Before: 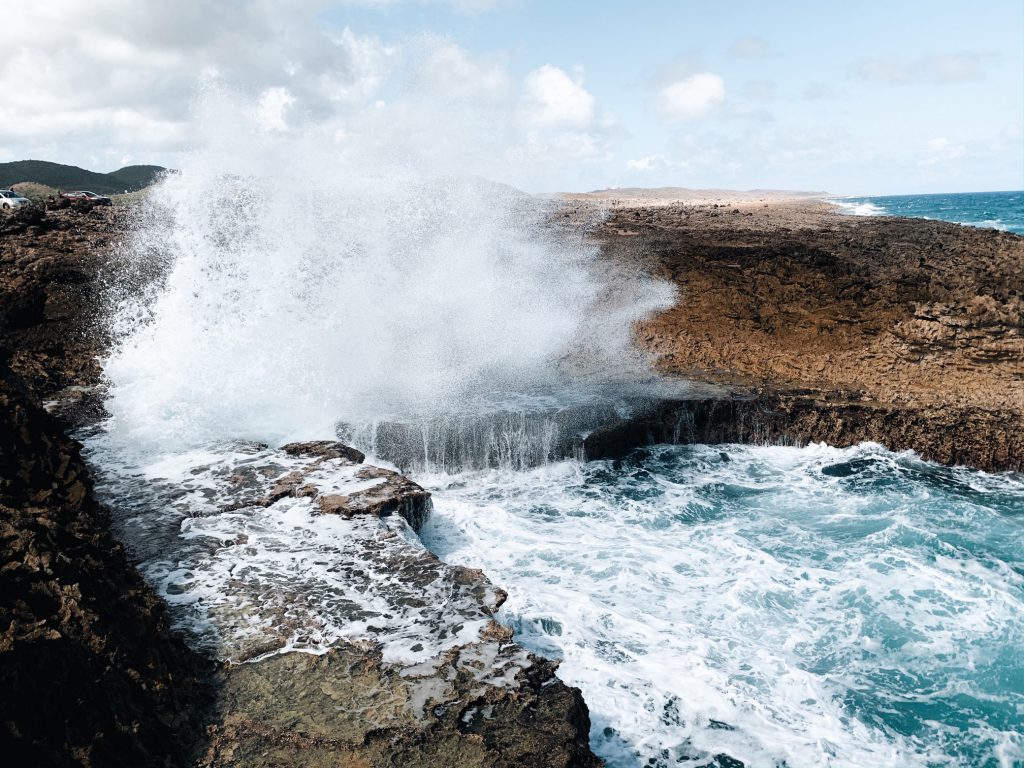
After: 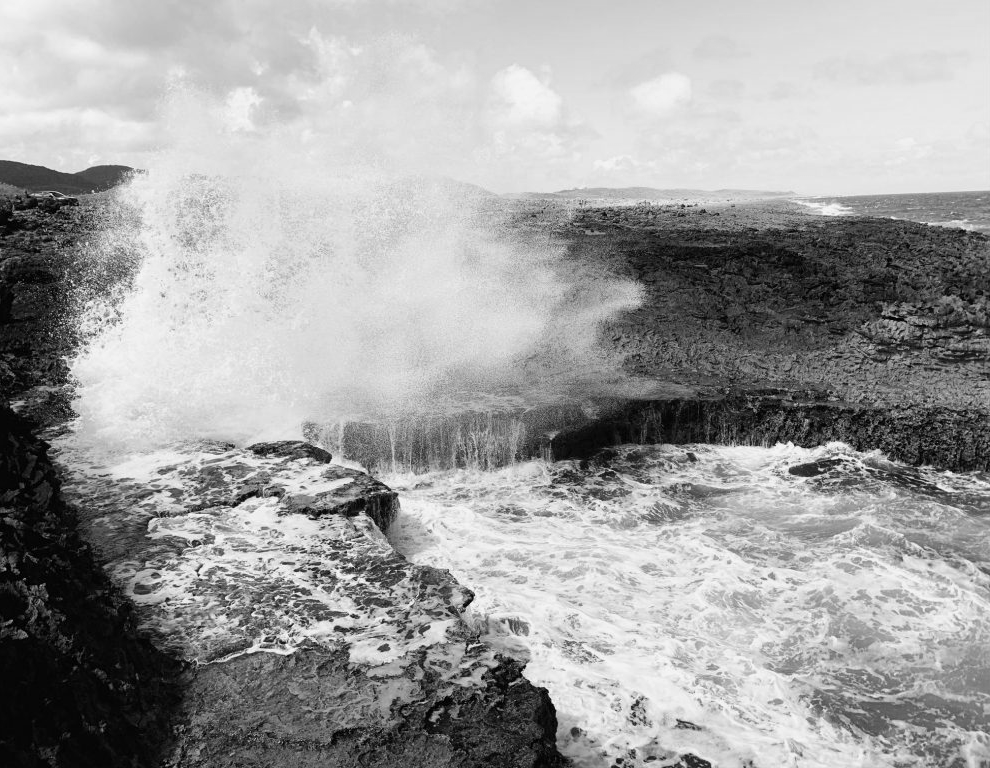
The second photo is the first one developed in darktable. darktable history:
crop and rotate: left 3.238%
shadows and highlights: radius 125.46, shadows 21.19, highlights -21.19, low approximation 0.01
color calibration: output gray [0.22, 0.42, 0.37, 0], gray › normalize channels true, illuminant same as pipeline (D50), adaptation XYZ, x 0.346, y 0.359, gamut compression 0
